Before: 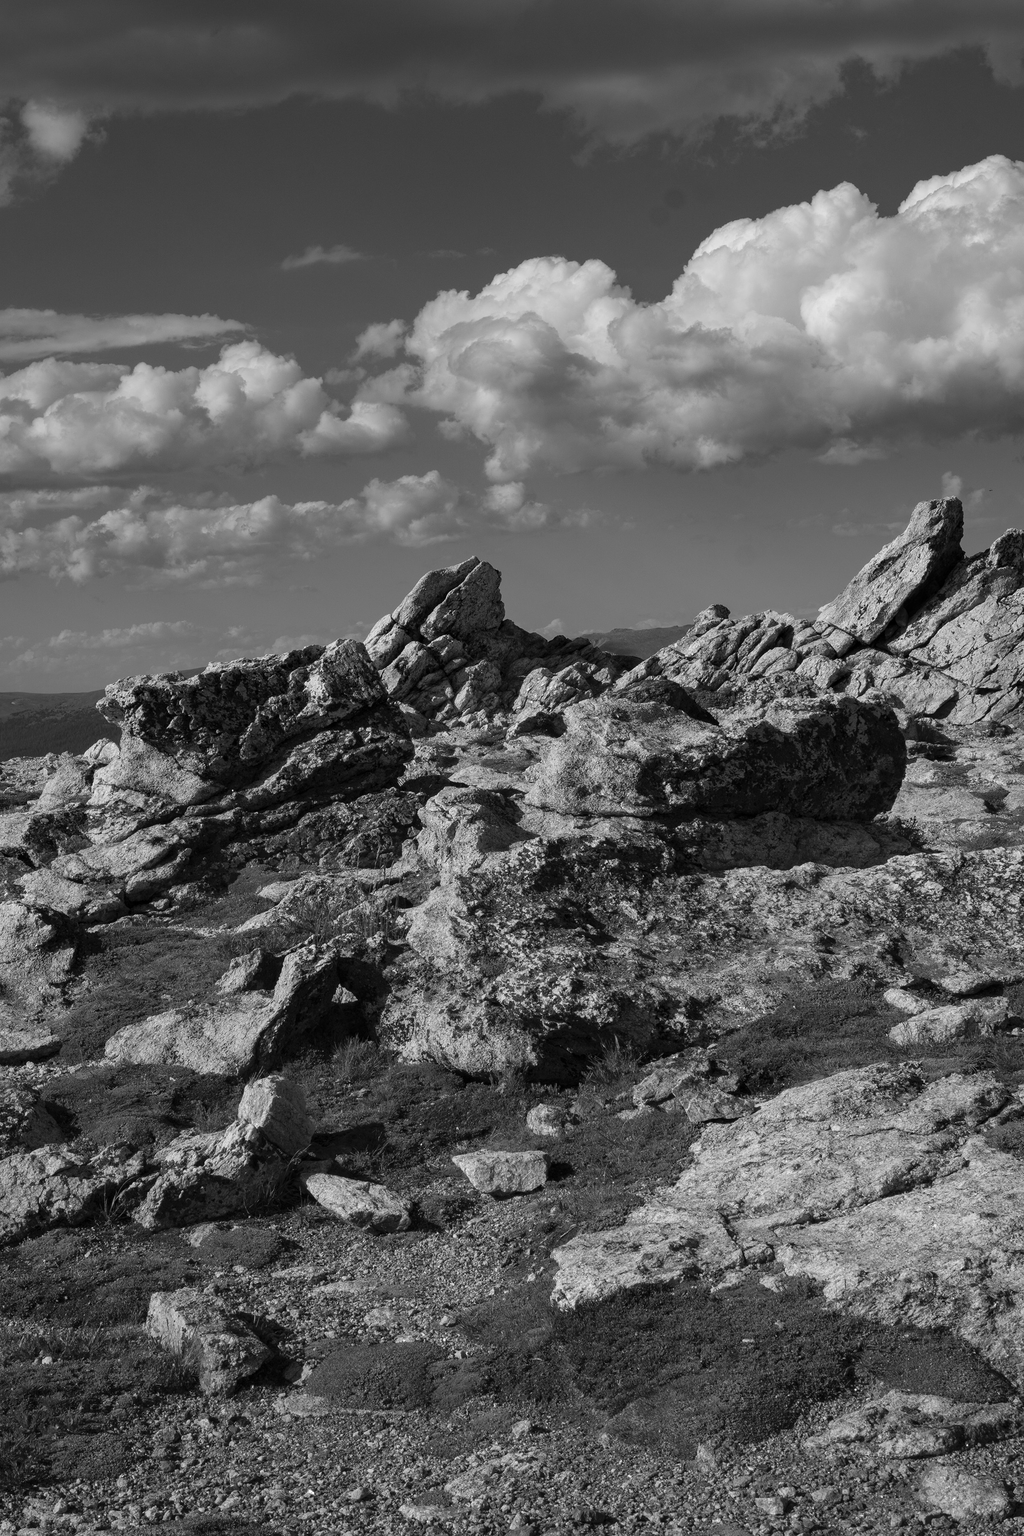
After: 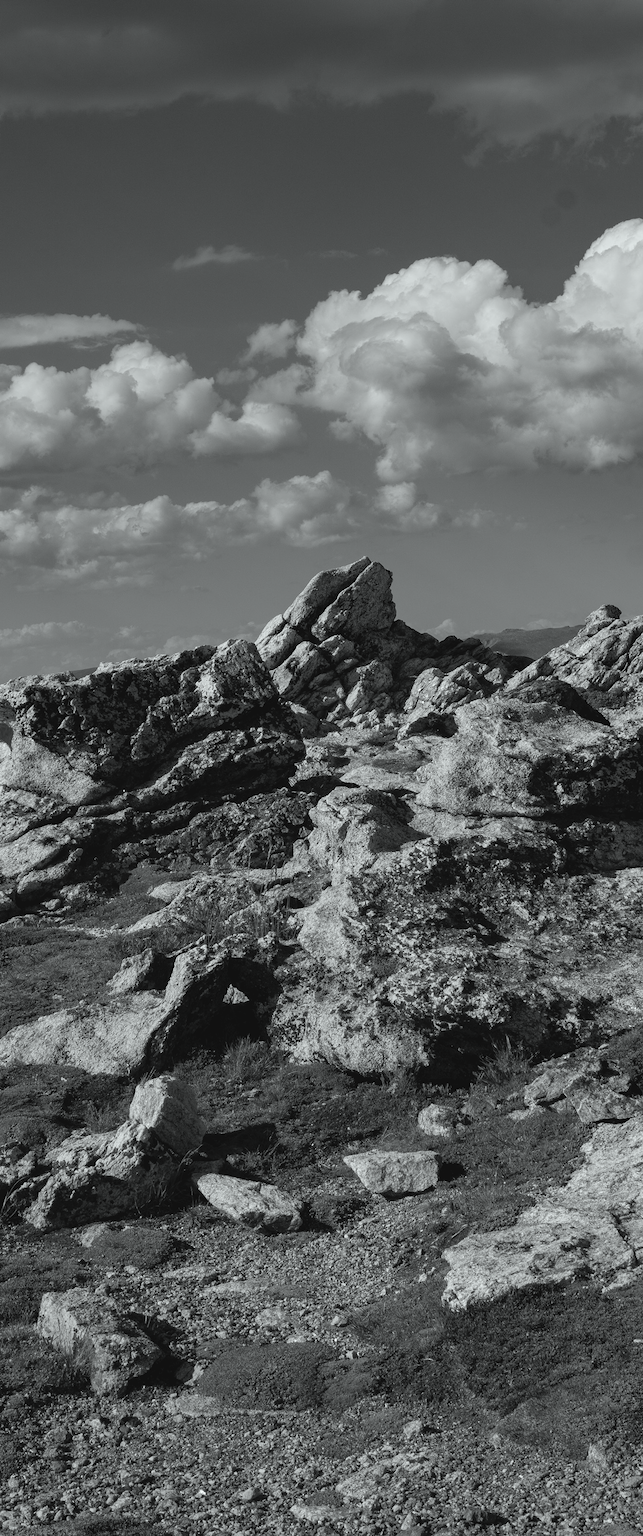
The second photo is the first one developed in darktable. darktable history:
crop: left 10.644%, right 26.528%
contrast brightness saturation: contrast -0.1, saturation -0.1
exposure: black level correction 0.001, exposure 0.191 EV, compensate highlight preservation false
white balance: red 0.978, blue 0.999
